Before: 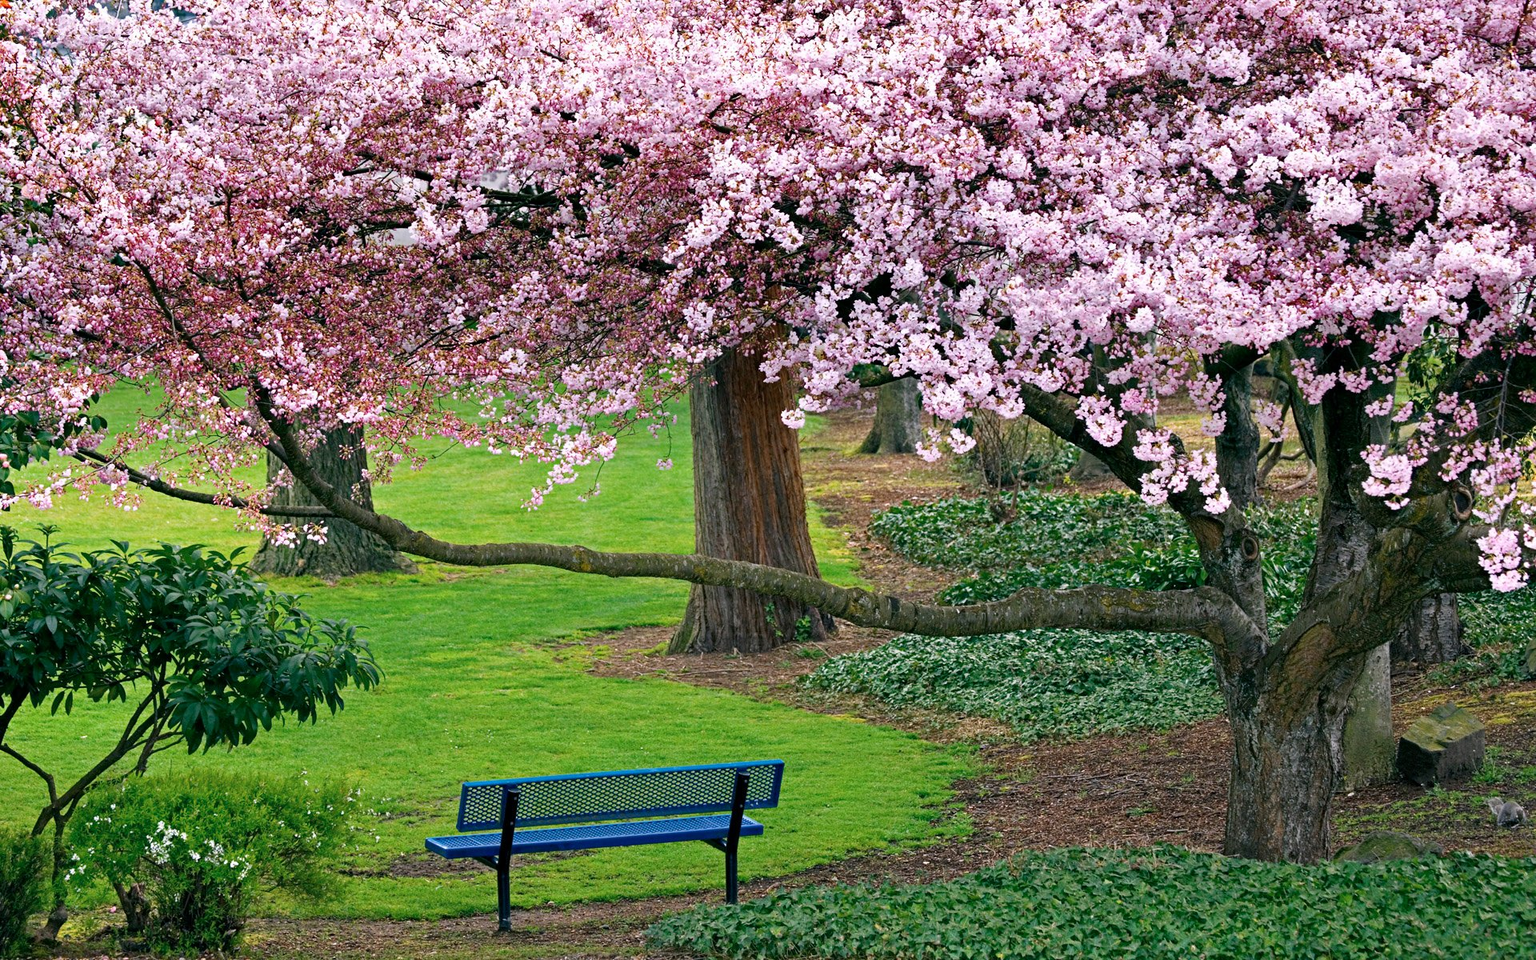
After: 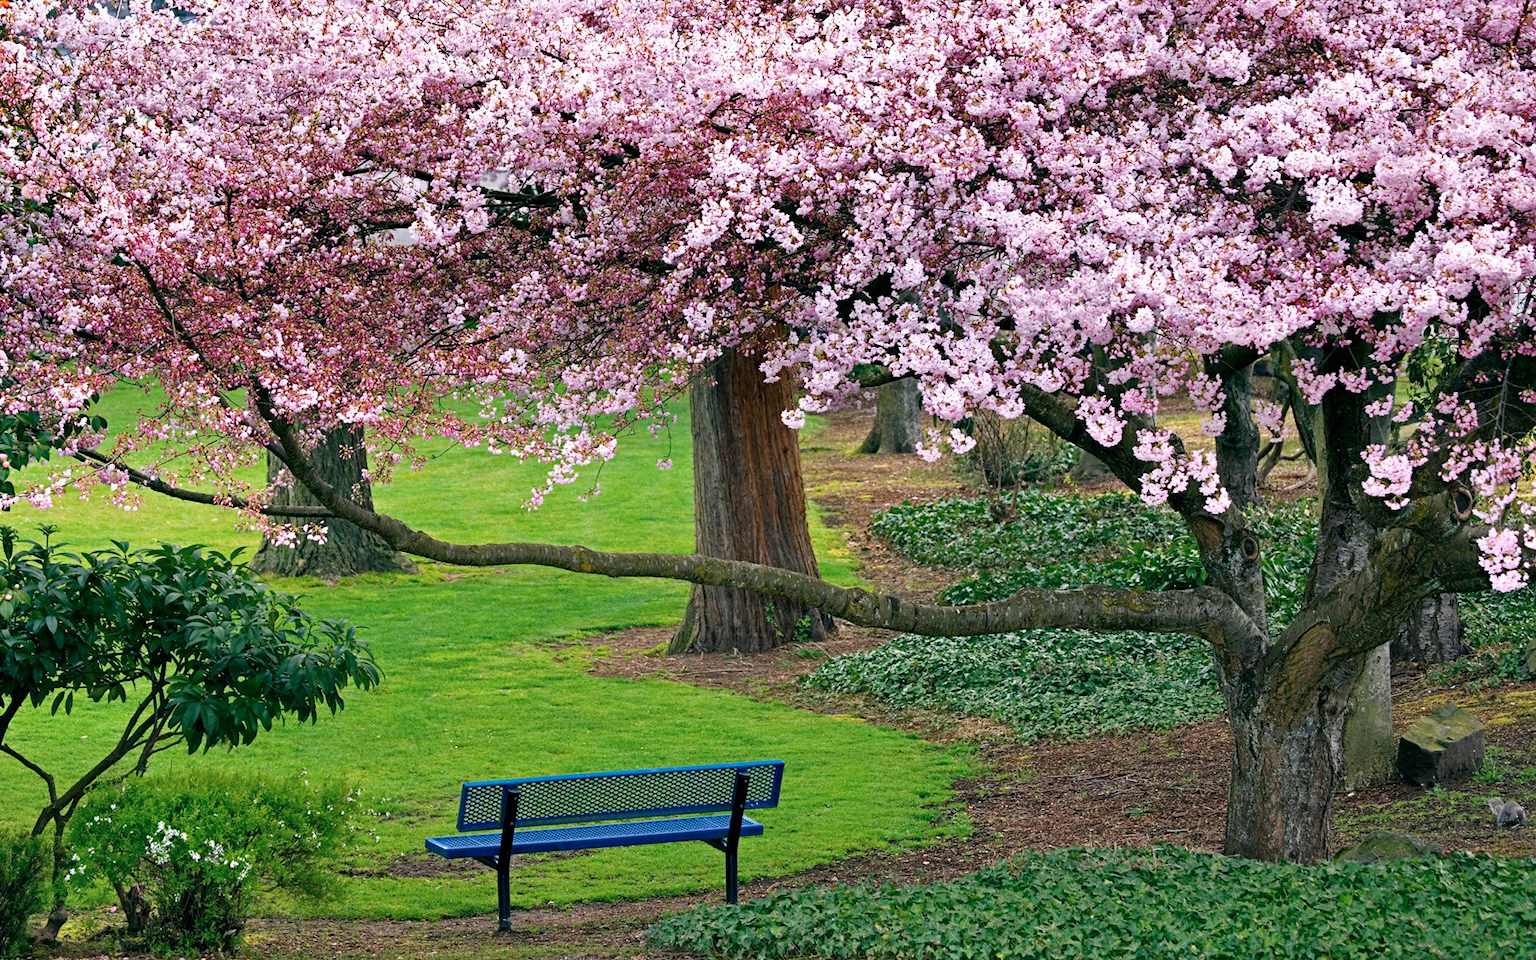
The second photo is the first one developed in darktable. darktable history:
shadows and highlights: shadows 34.39, highlights -34.75, soften with gaussian
